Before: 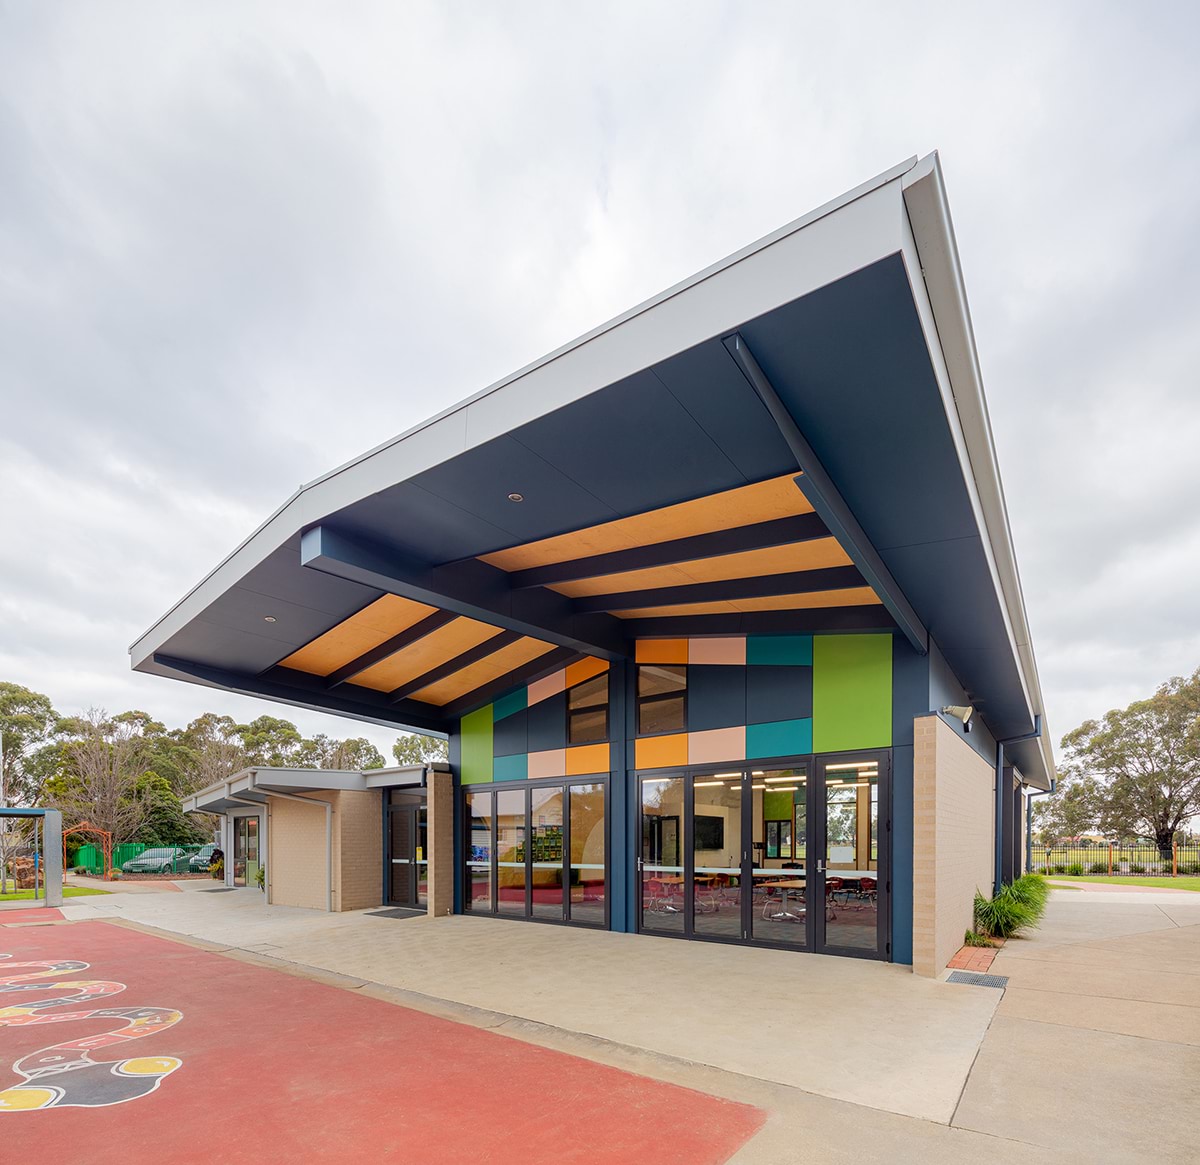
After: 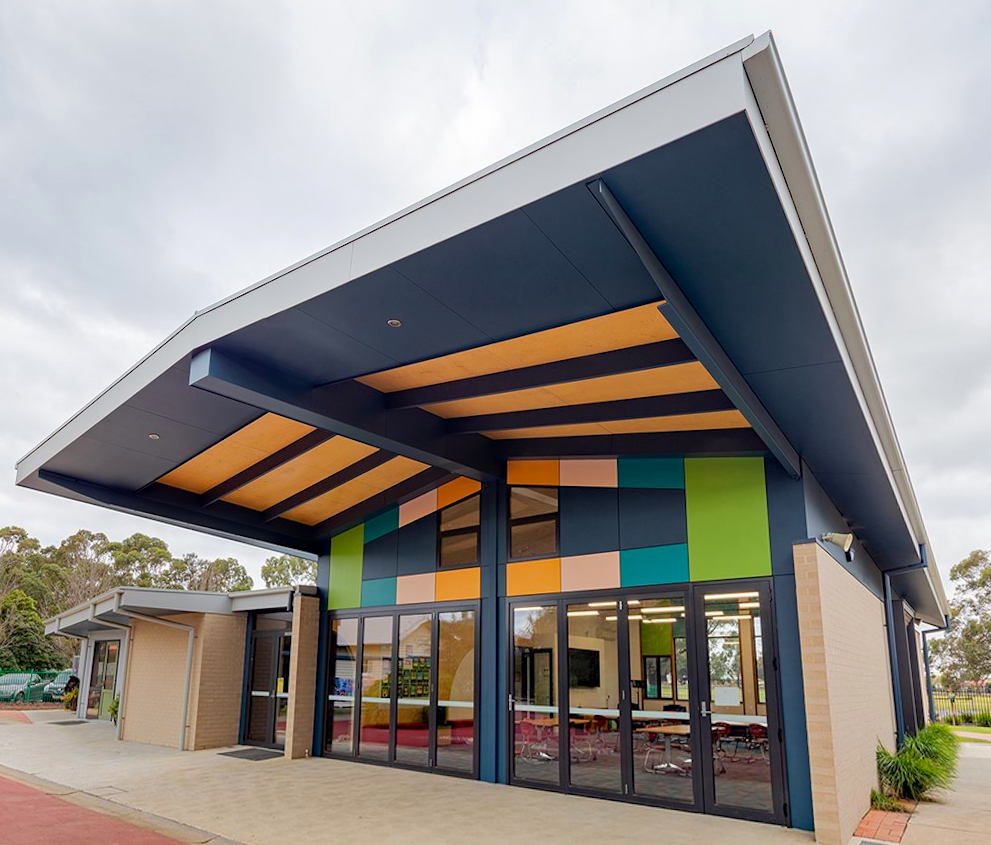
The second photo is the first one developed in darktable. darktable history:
rotate and perspective: rotation 0.72°, lens shift (vertical) -0.352, lens shift (horizontal) -0.051, crop left 0.152, crop right 0.859, crop top 0.019, crop bottom 0.964
crop: left 0.387%, top 5.469%, bottom 19.809%
haze removal: compatibility mode true, adaptive false
